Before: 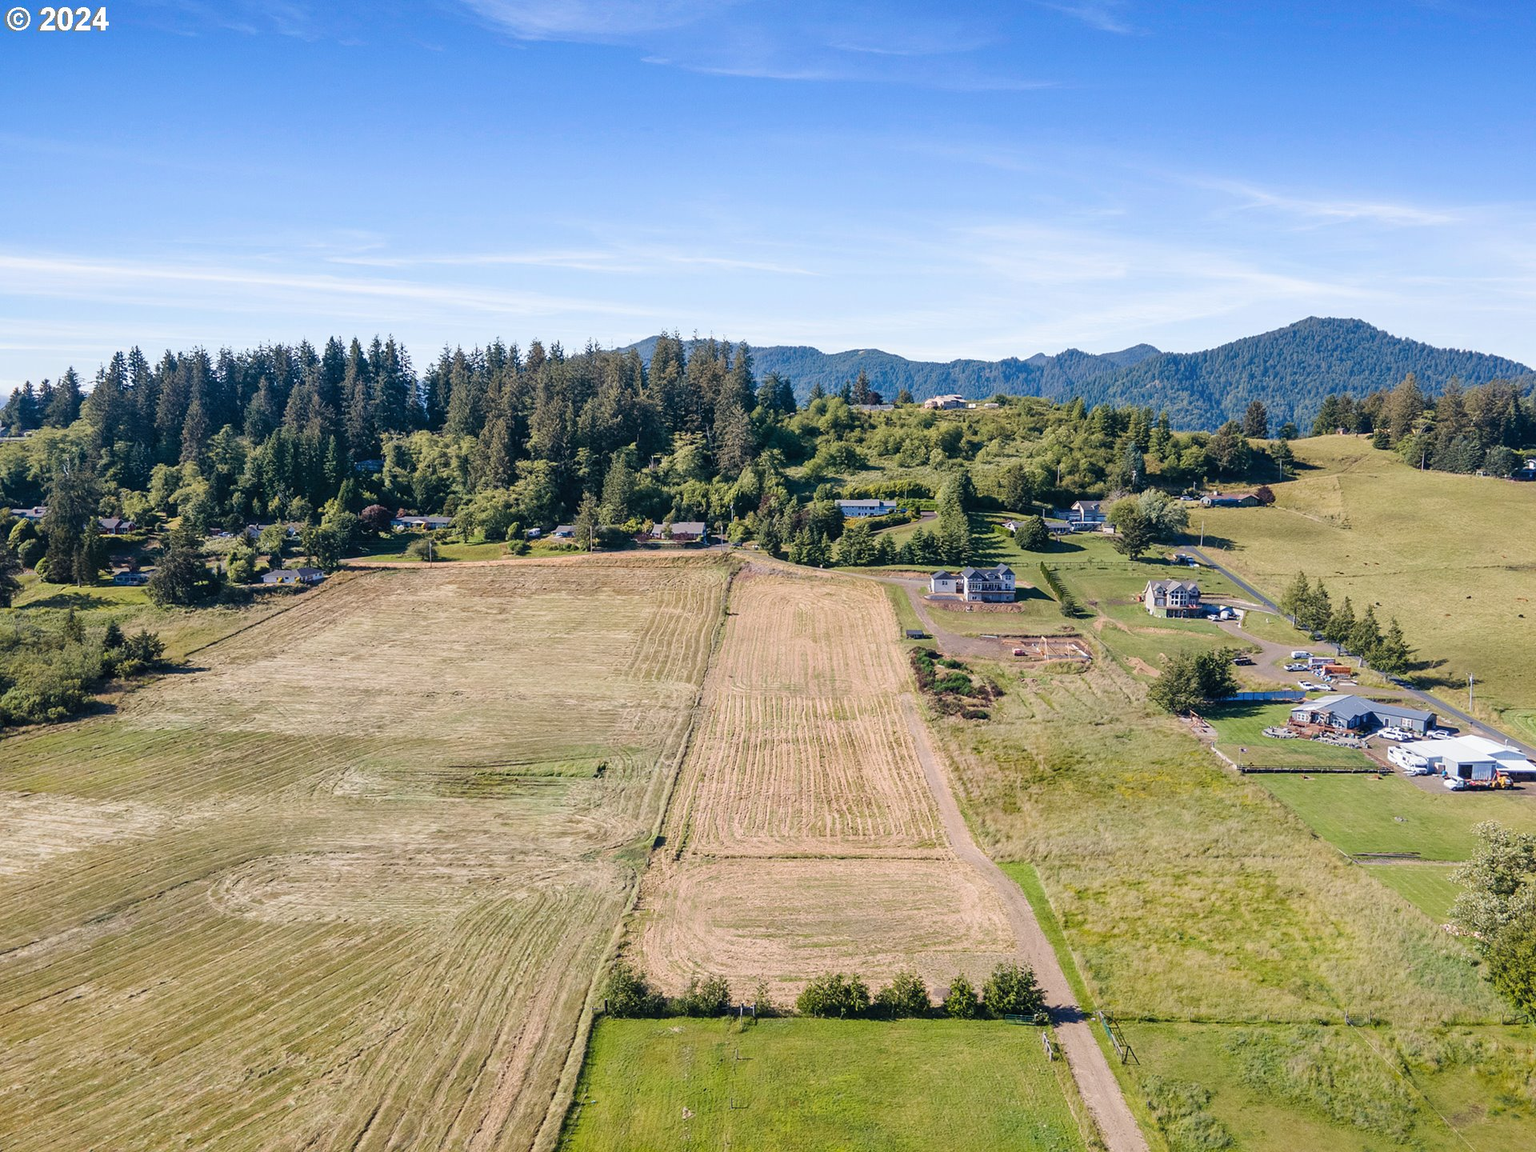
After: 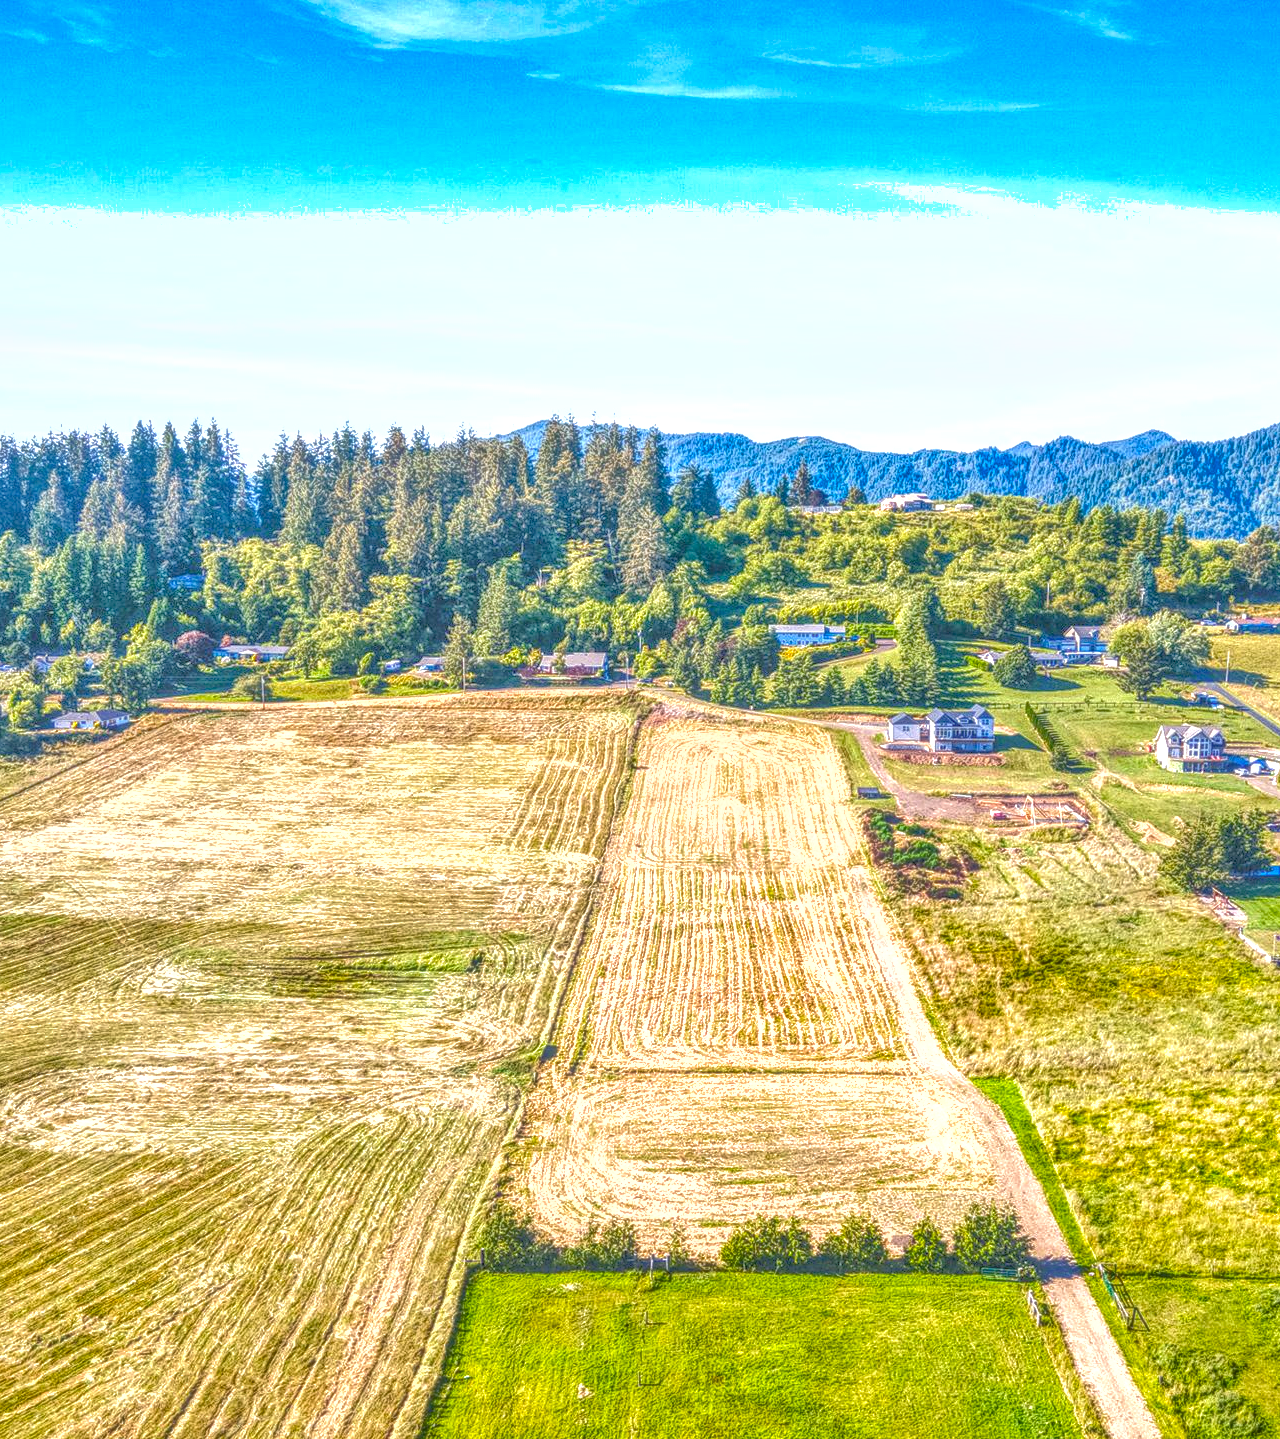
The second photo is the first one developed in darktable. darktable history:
shadows and highlights: low approximation 0.01, soften with gaussian
crop and rotate: left 14.352%, right 18.957%
local contrast: highlights 5%, shadows 2%, detail 201%, midtone range 0.246
color balance rgb: perceptual saturation grading › global saturation 9.863%, global vibrance 14.163%
exposure: black level correction 0, exposure 1 EV, compensate highlight preservation false
contrast brightness saturation: contrast 0.04, saturation 0.16
tone equalizer: -7 EV 0.157 EV, -6 EV 0.577 EV, -5 EV 1.16 EV, -4 EV 1.3 EV, -3 EV 1.12 EV, -2 EV 0.6 EV, -1 EV 0.164 EV
